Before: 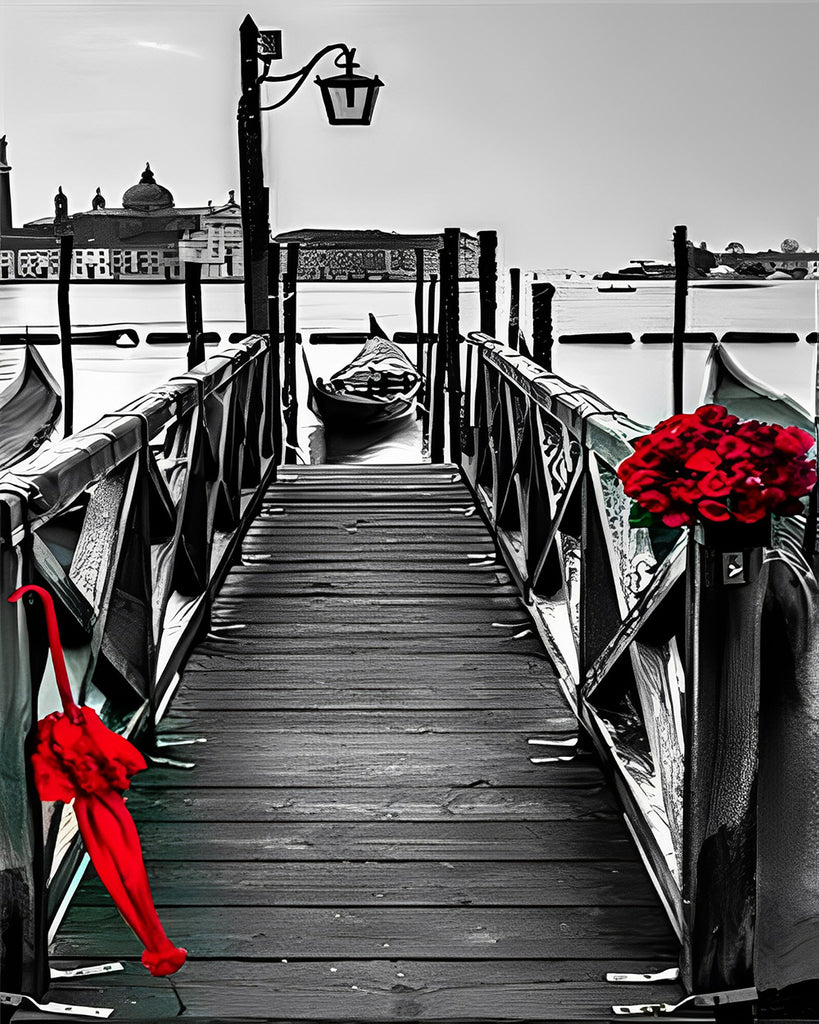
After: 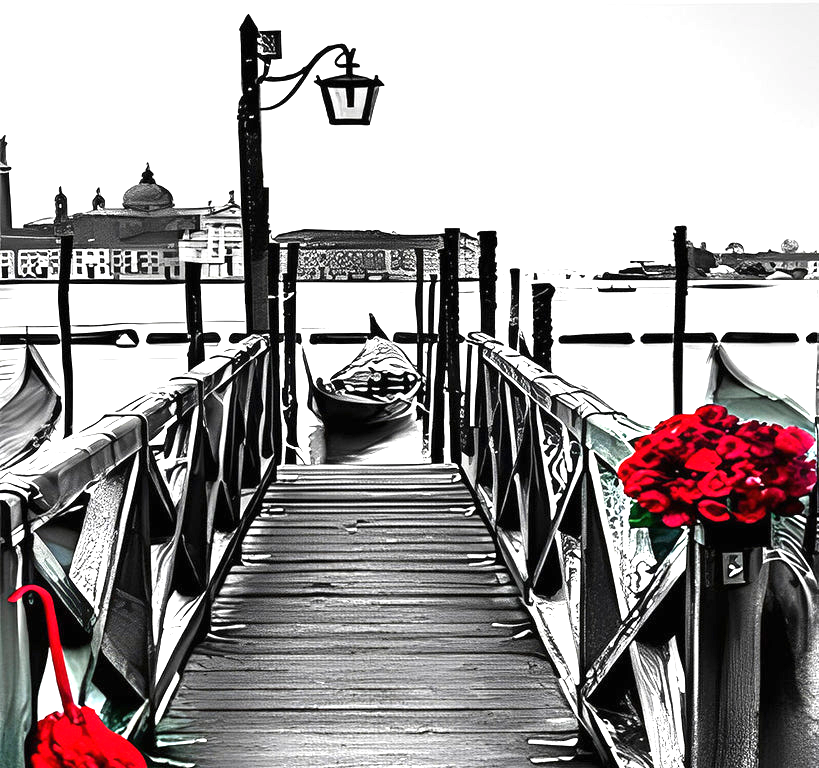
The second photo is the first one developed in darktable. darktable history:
crop: bottom 24.926%
exposure: black level correction 0, exposure 1.198 EV, compensate exposure bias true, compensate highlight preservation false
